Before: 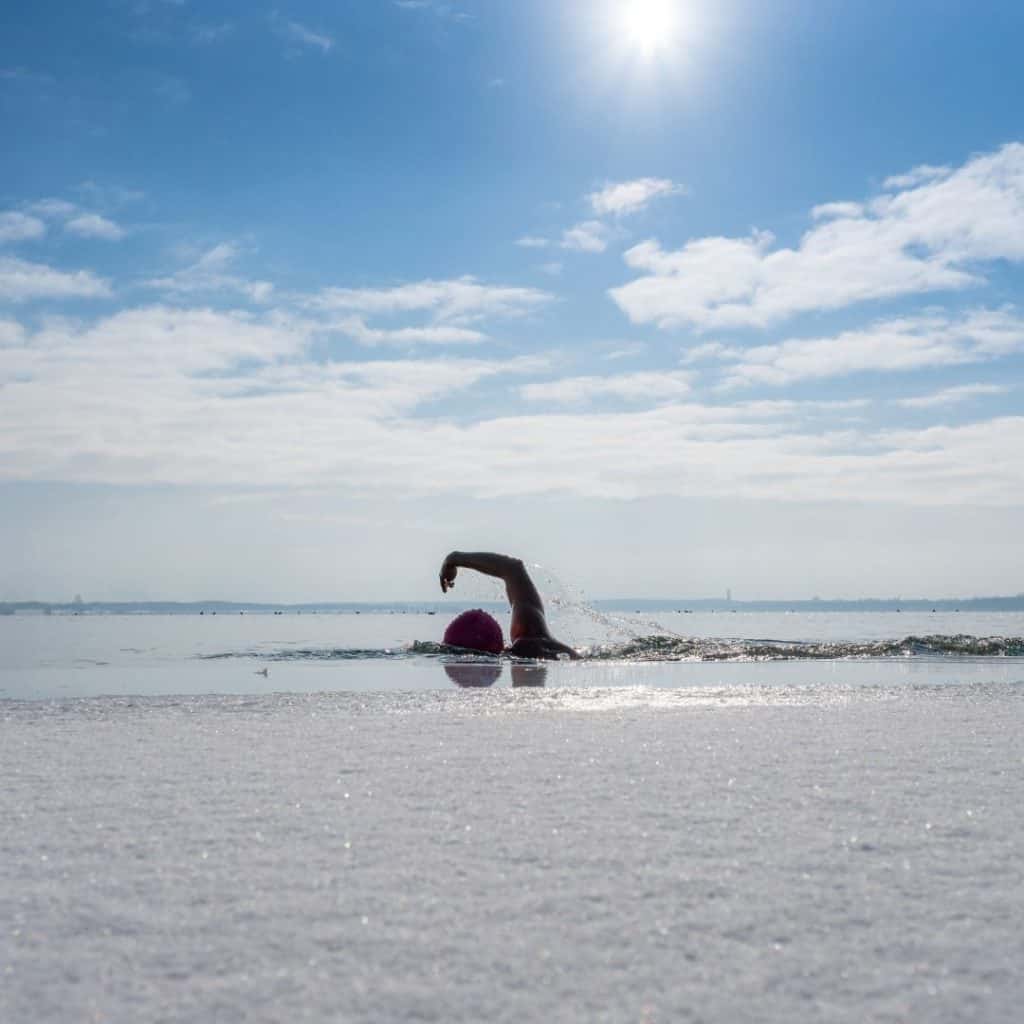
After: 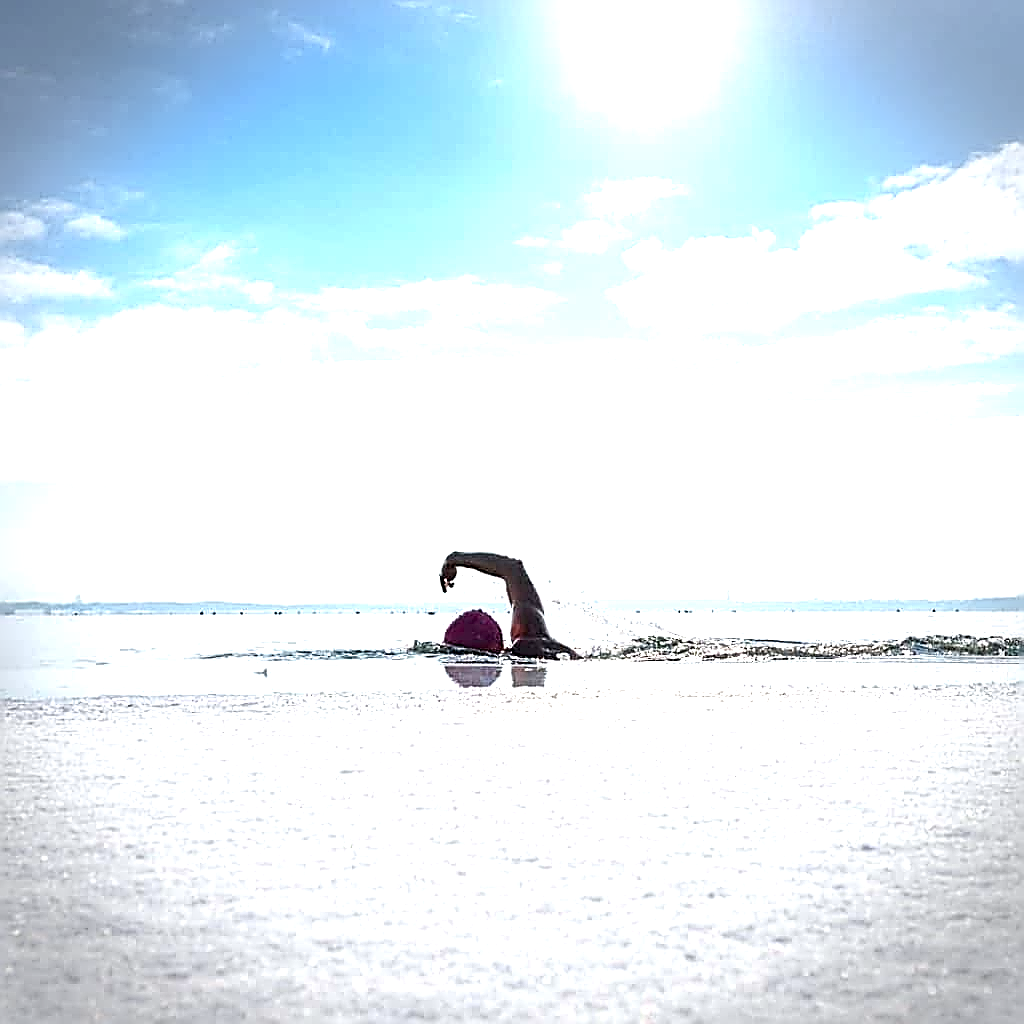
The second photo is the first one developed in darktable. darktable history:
exposure: black level correction 0, exposure 1.469 EV, compensate exposure bias true, compensate highlight preservation false
vignetting: automatic ratio true, dithering 16-bit output
sharpen: amount 1.871
